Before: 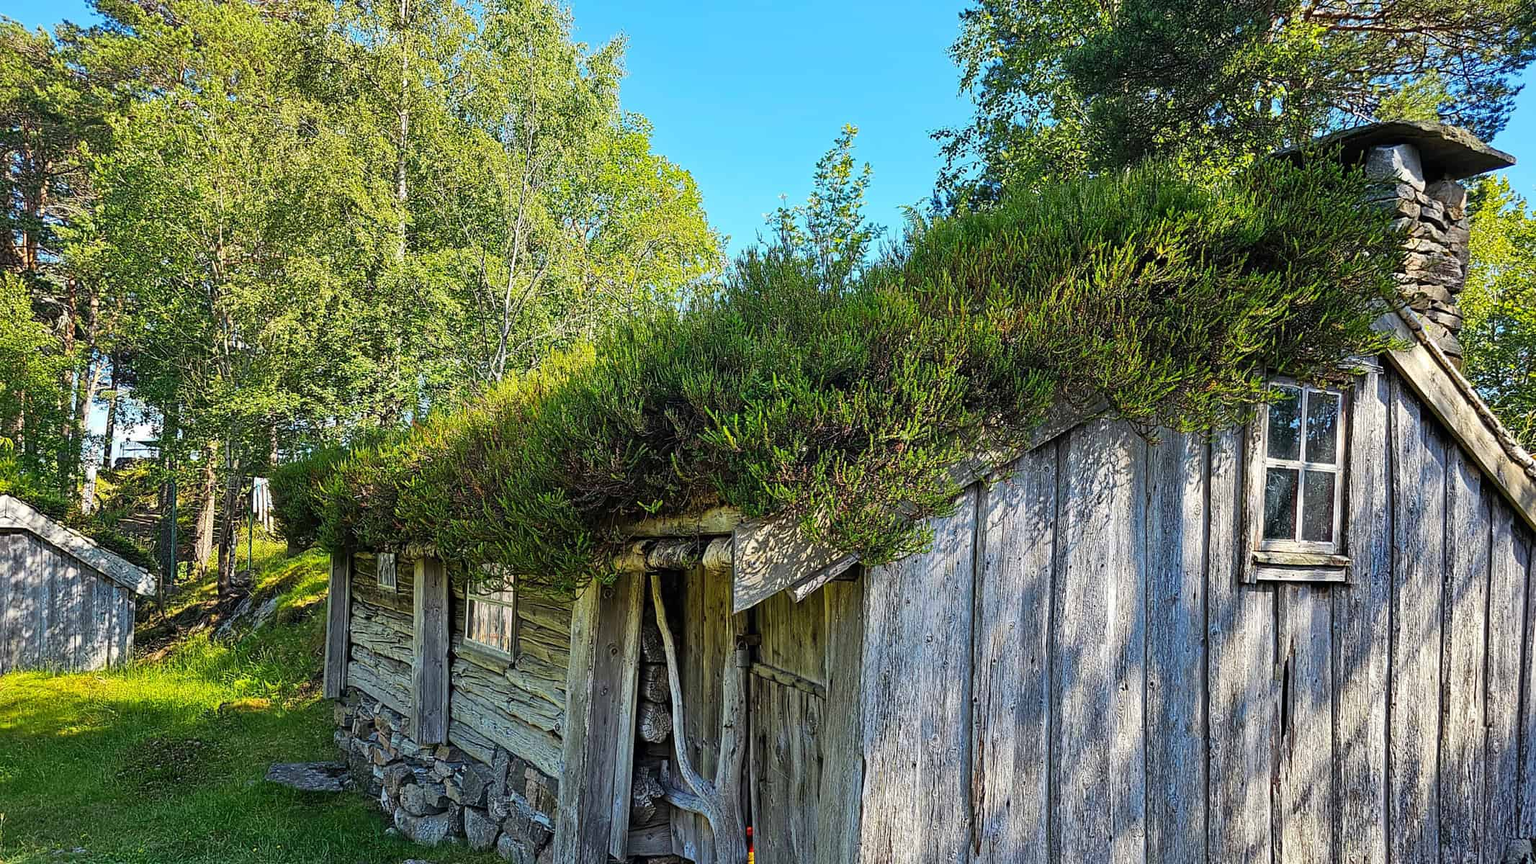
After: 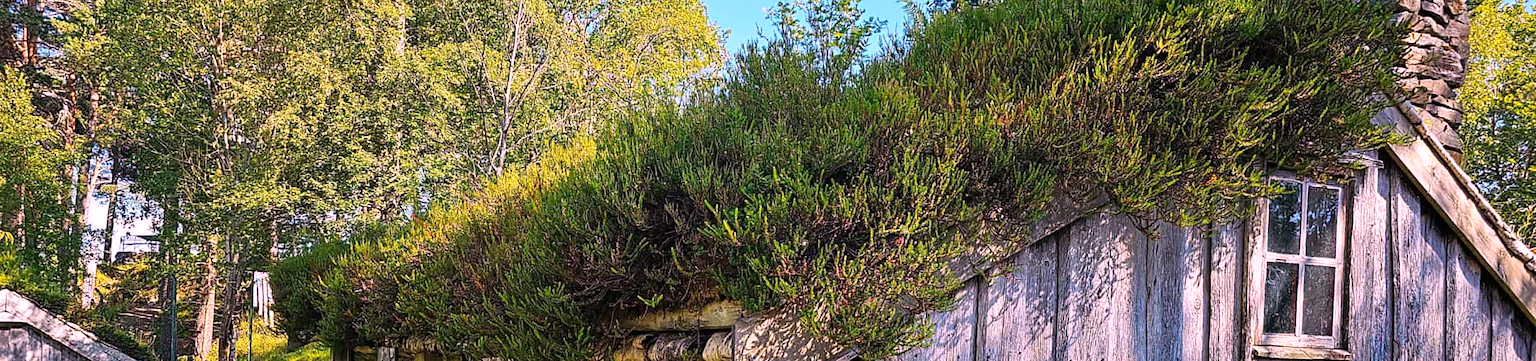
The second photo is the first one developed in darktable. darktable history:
crop and rotate: top 23.84%, bottom 34.294%
white balance: red 1.188, blue 1.11
